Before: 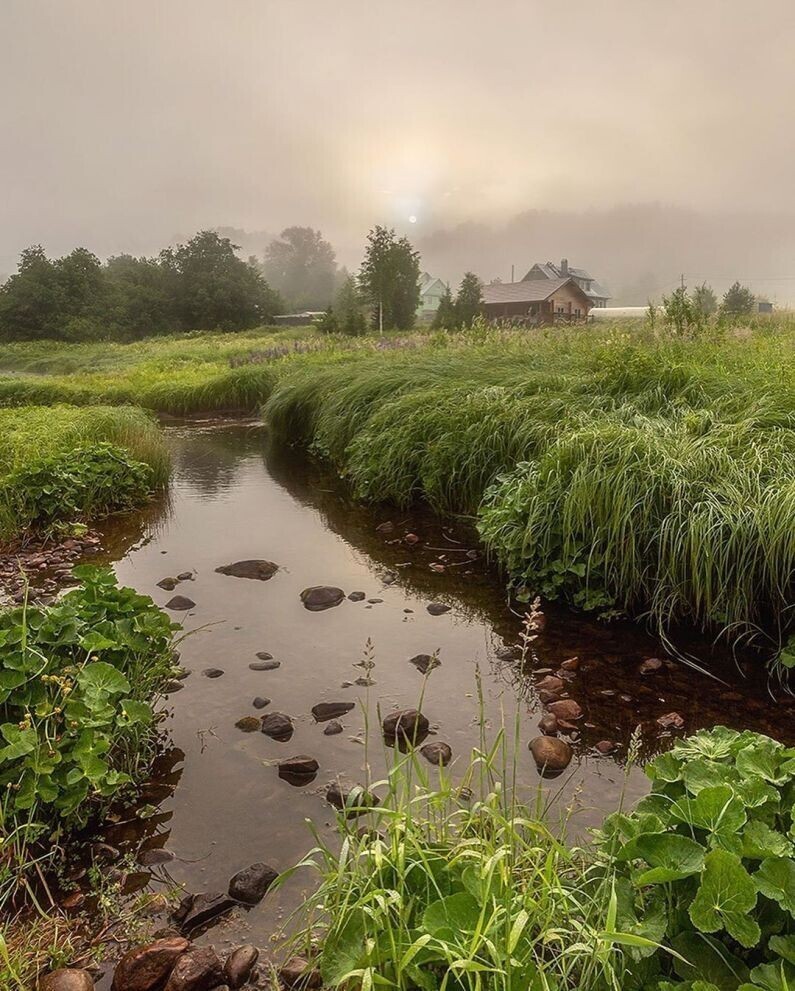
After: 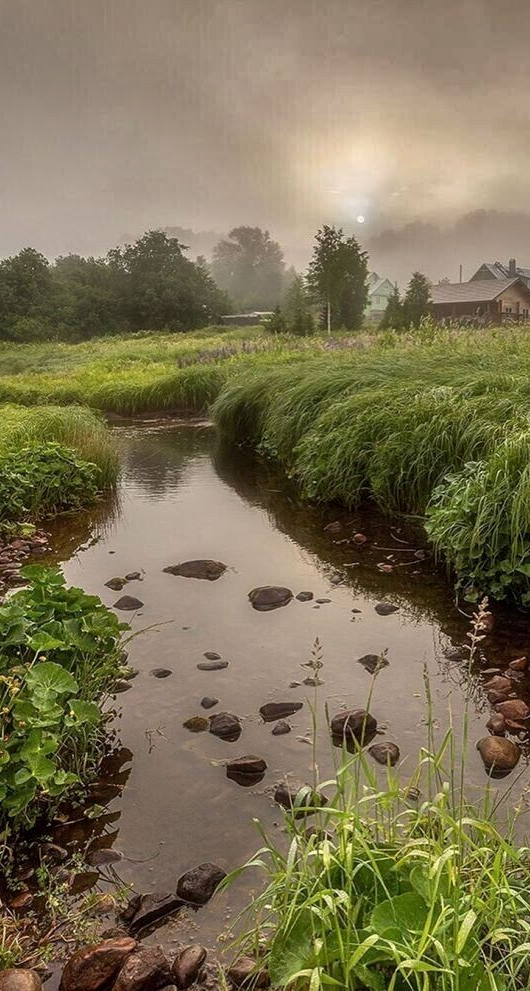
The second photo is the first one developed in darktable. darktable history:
exposure: compensate highlight preservation false
local contrast: highlights 100%, shadows 100%, detail 120%, midtone range 0.2
shadows and highlights: shadows 20.91, highlights -82.73, soften with gaussian
crop and rotate: left 6.617%, right 26.717%
